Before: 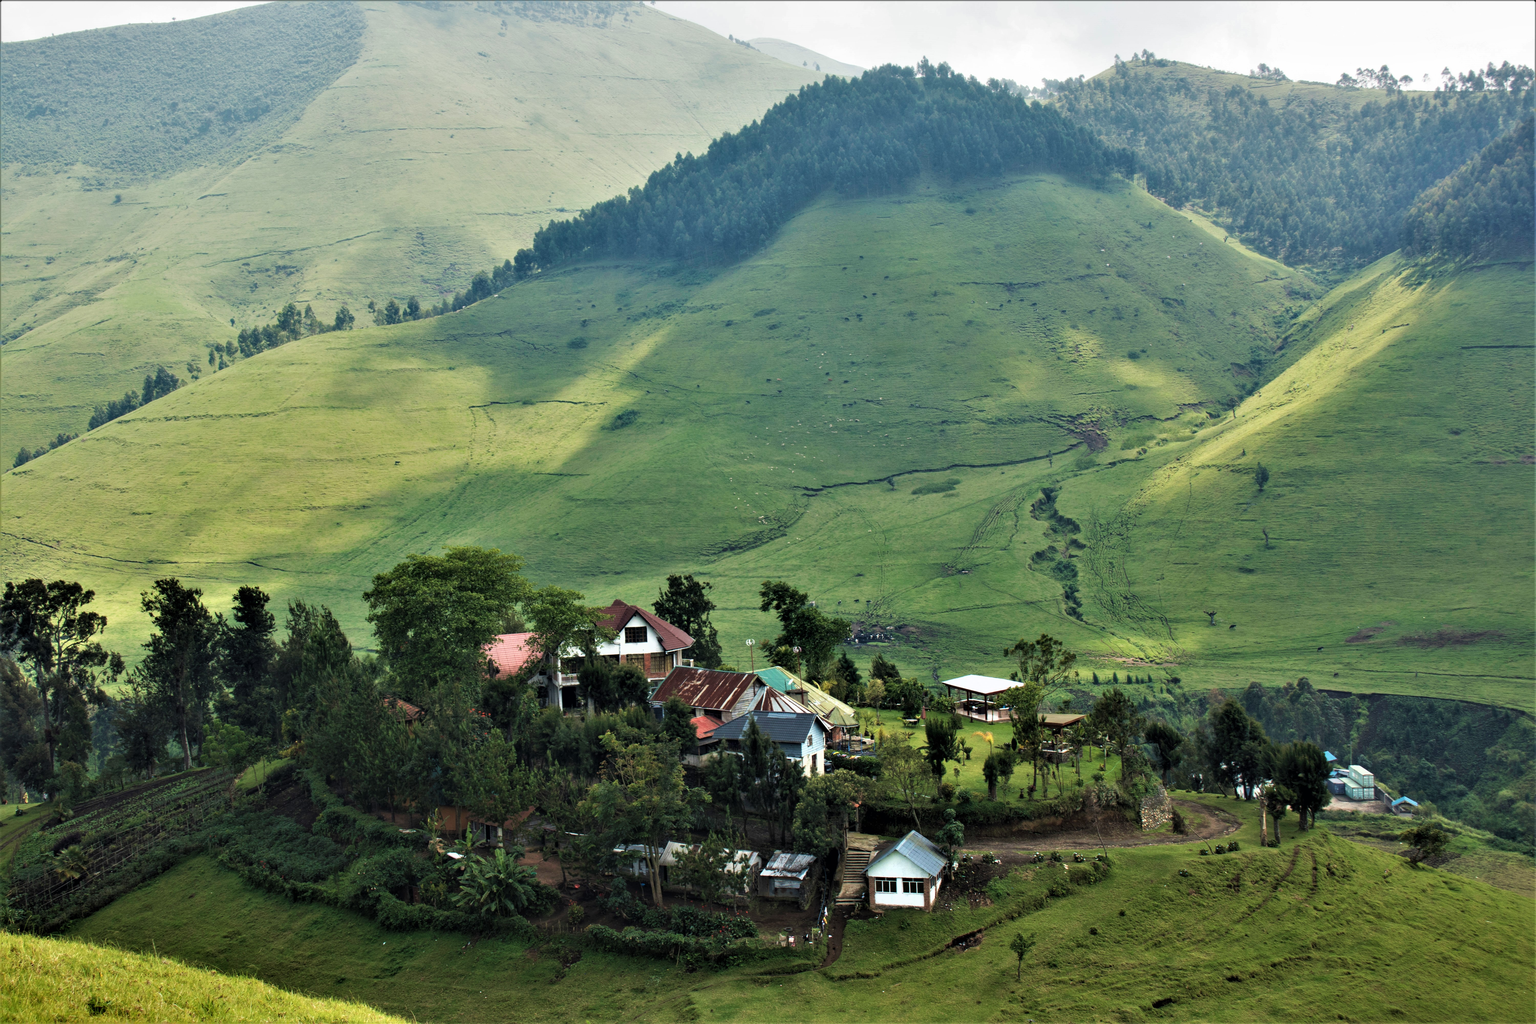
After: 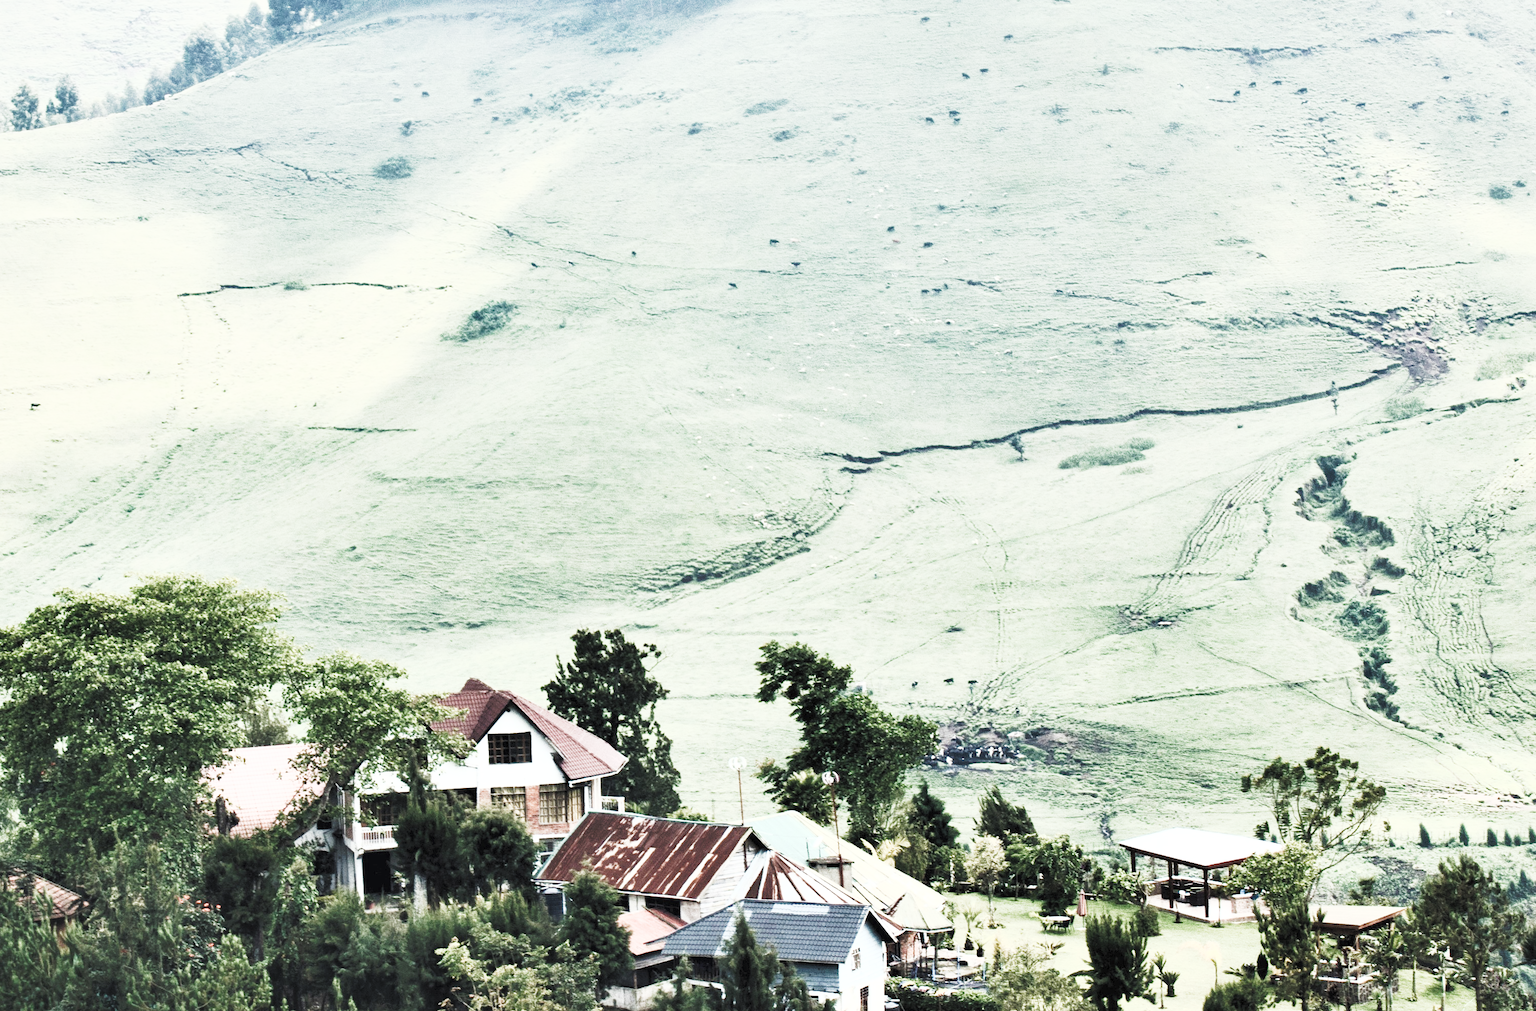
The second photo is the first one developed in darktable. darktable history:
contrast brightness saturation: contrast 0.579, brightness 0.57, saturation -0.345
tone curve: curves: ch0 [(0, 0) (0.003, 0.004) (0.011, 0.015) (0.025, 0.034) (0.044, 0.061) (0.069, 0.095) (0.1, 0.137) (0.136, 0.186) (0.177, 0.243) (0.224, 0.307) (0.277, 0.416) (0.335, 0.533) (0.399, 0.641) (0.468, 0.748) (0.543, 0.829) (0.623, 0.886) (0.709, 0.924) (0.801, 0.951) (0.898, 0.975) (1, 1)], preserve colors none
crop: left 24.74%, top 25.288%, right 24.995%, bottom 25.041%
